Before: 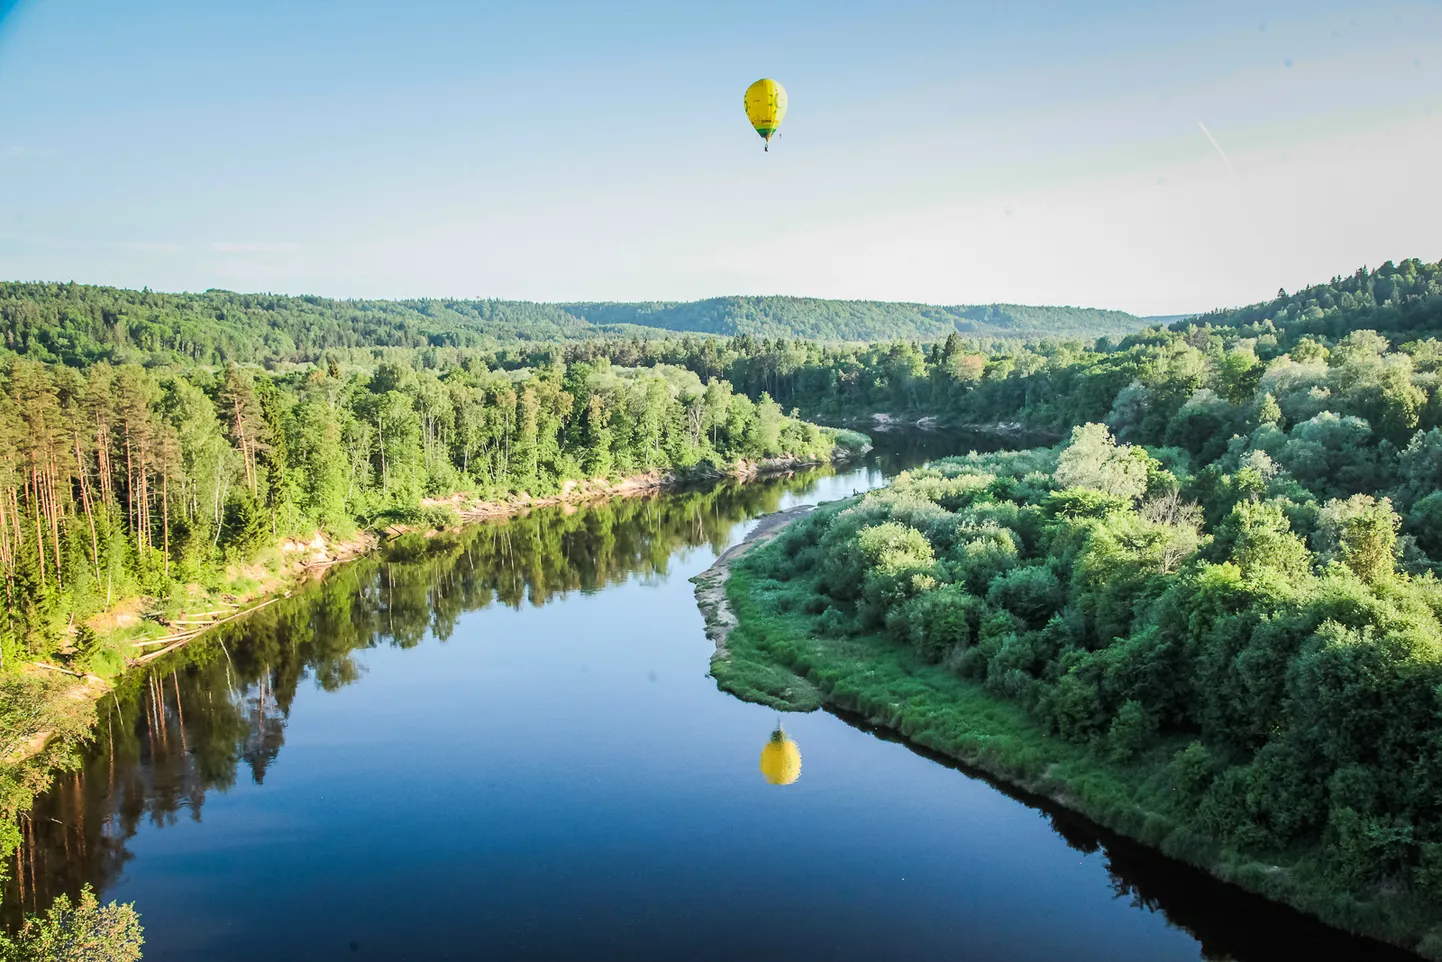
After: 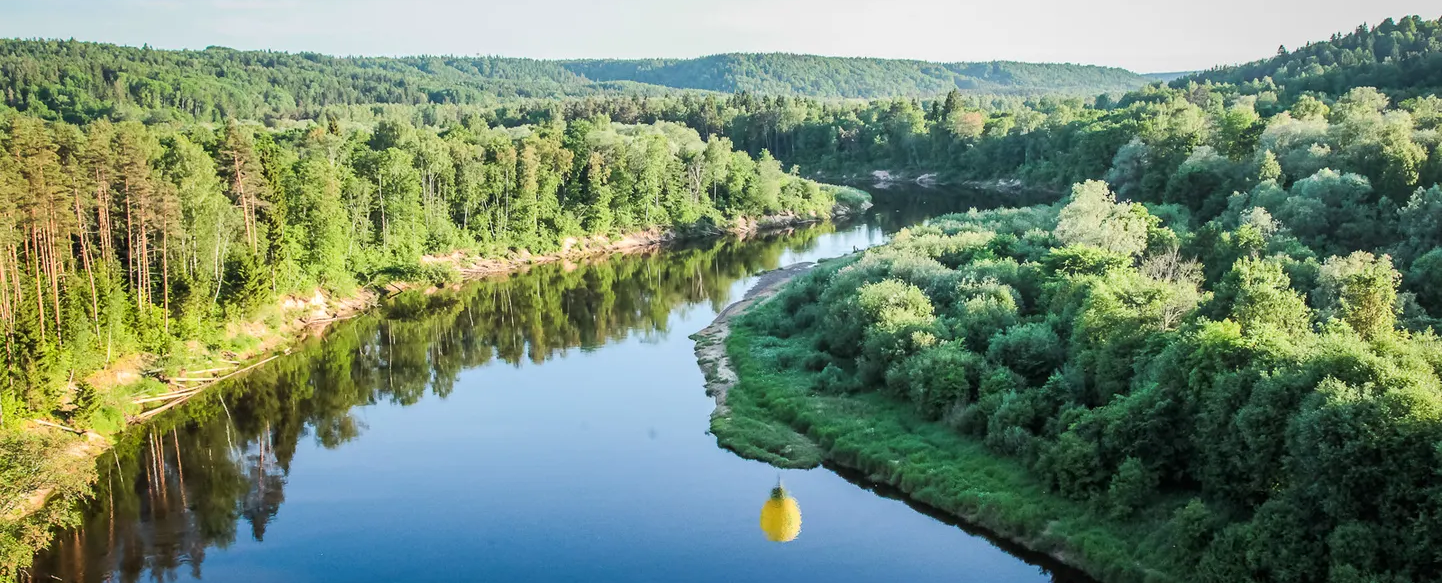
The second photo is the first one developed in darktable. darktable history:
local contrast: mode bilateral grid, contrast 15, coarseness 36, detail 105%, midtone range 0.2
crop and rotate: top 25.357%, bottom 13.942%
